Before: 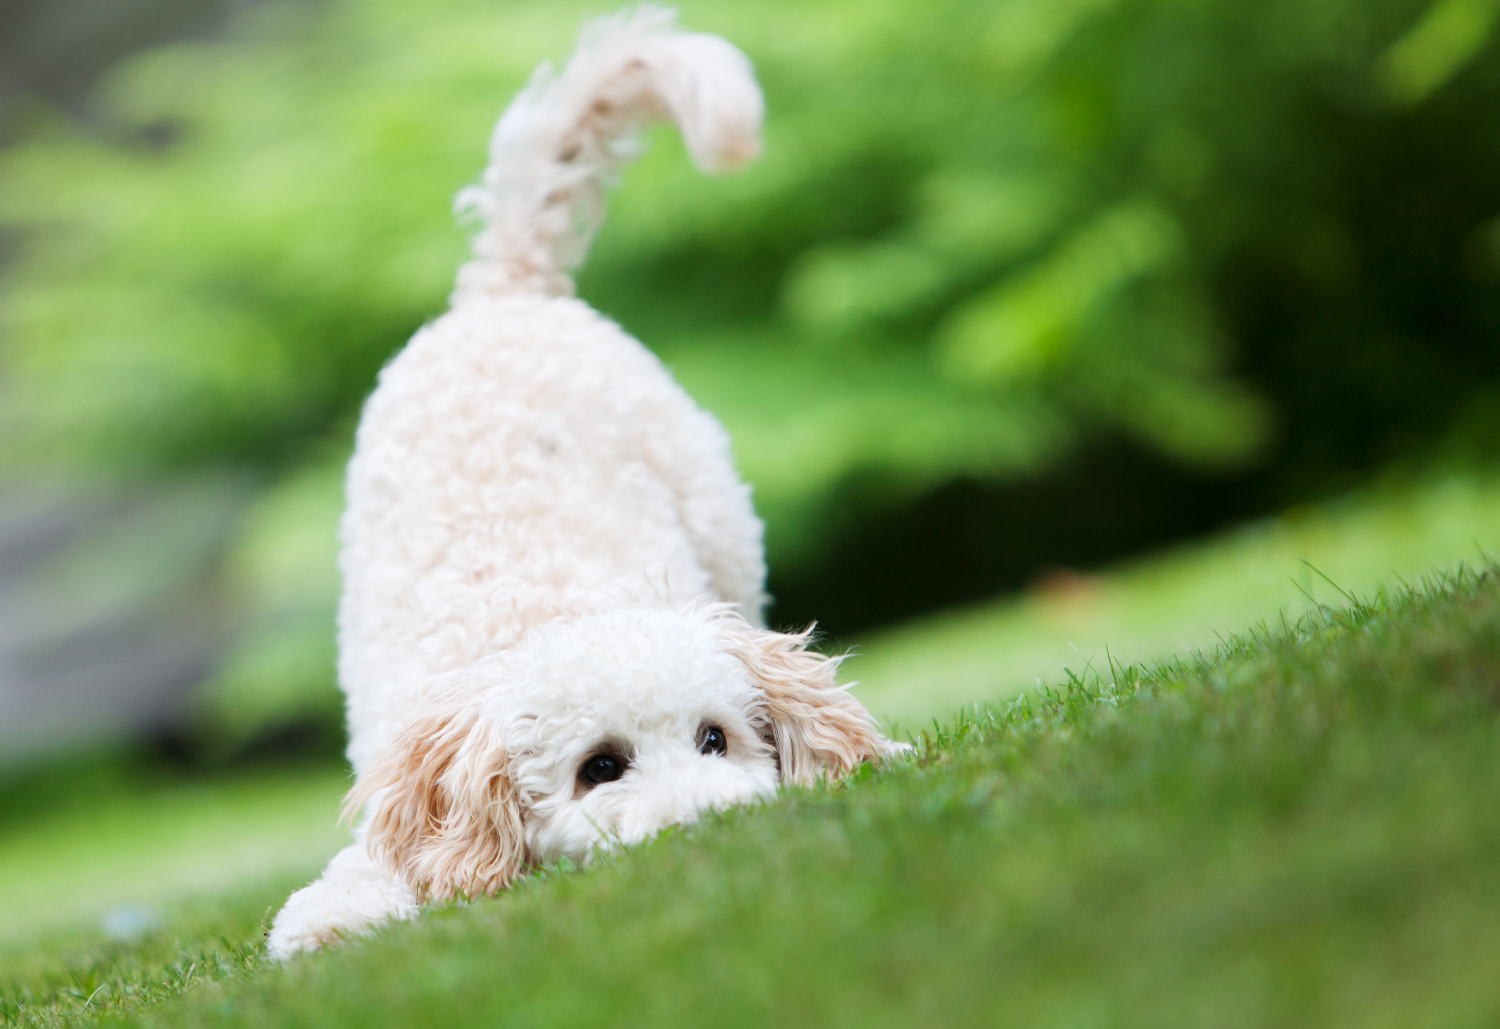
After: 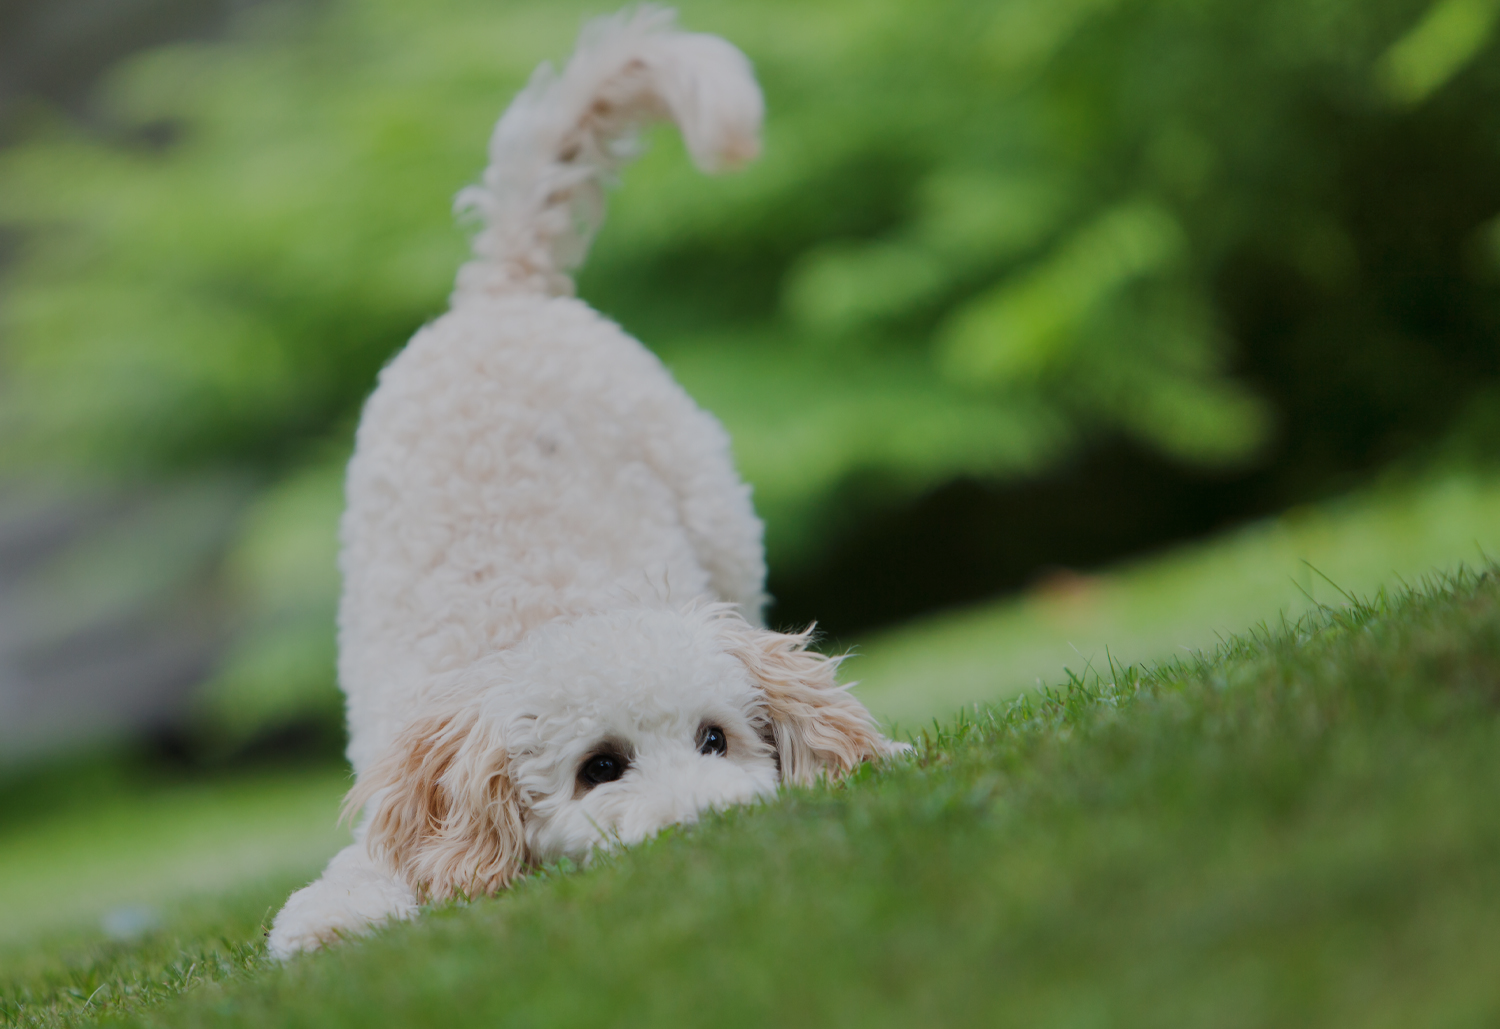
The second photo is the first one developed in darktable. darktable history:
tone curve: curves: ch0 [(0, 0) (0.153, 0.056) (1, 1)], color space Lab, linked channels, preserve colors none
shadows and highlights: low approximation 0.01, soften with gaussian
color balance rgb: contrast -30%
